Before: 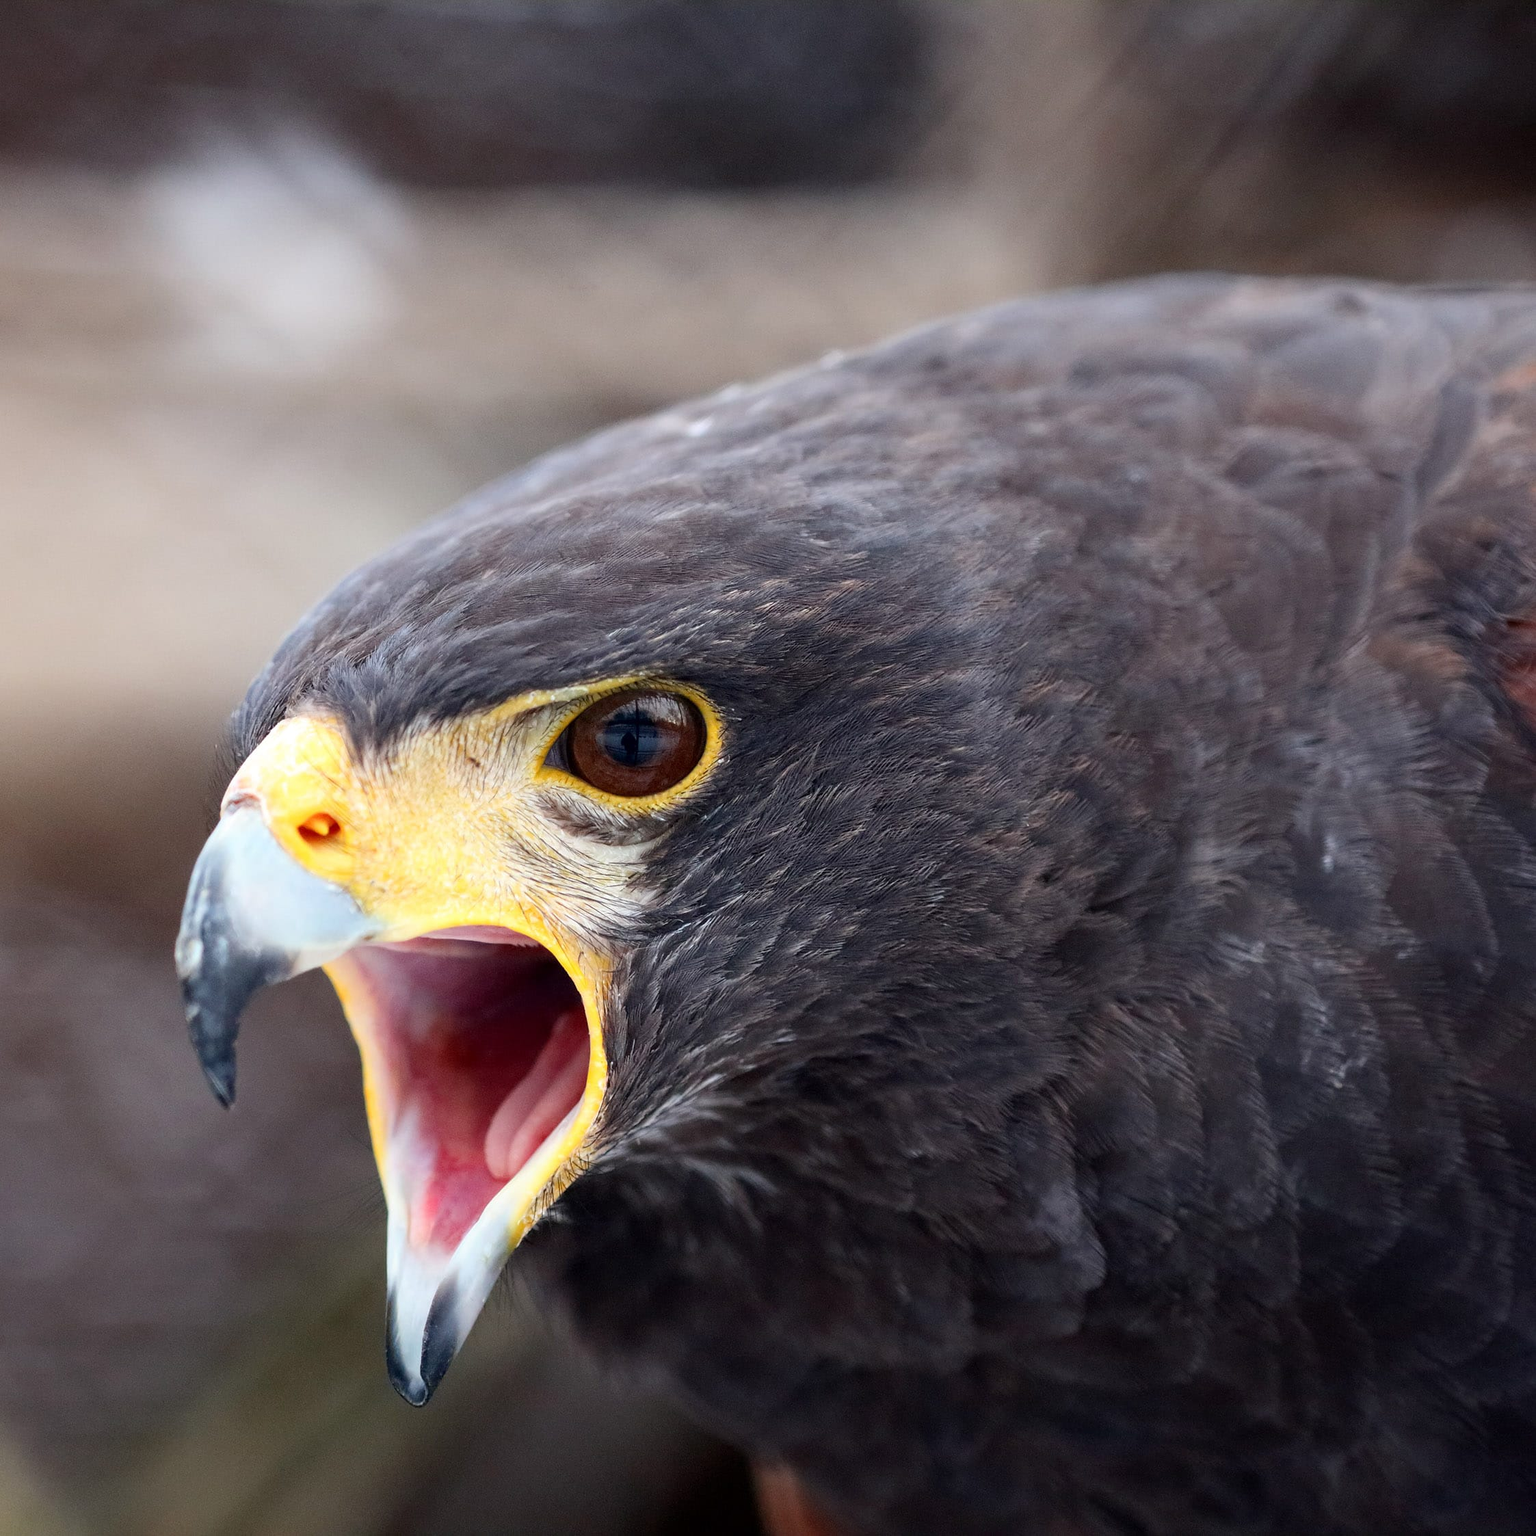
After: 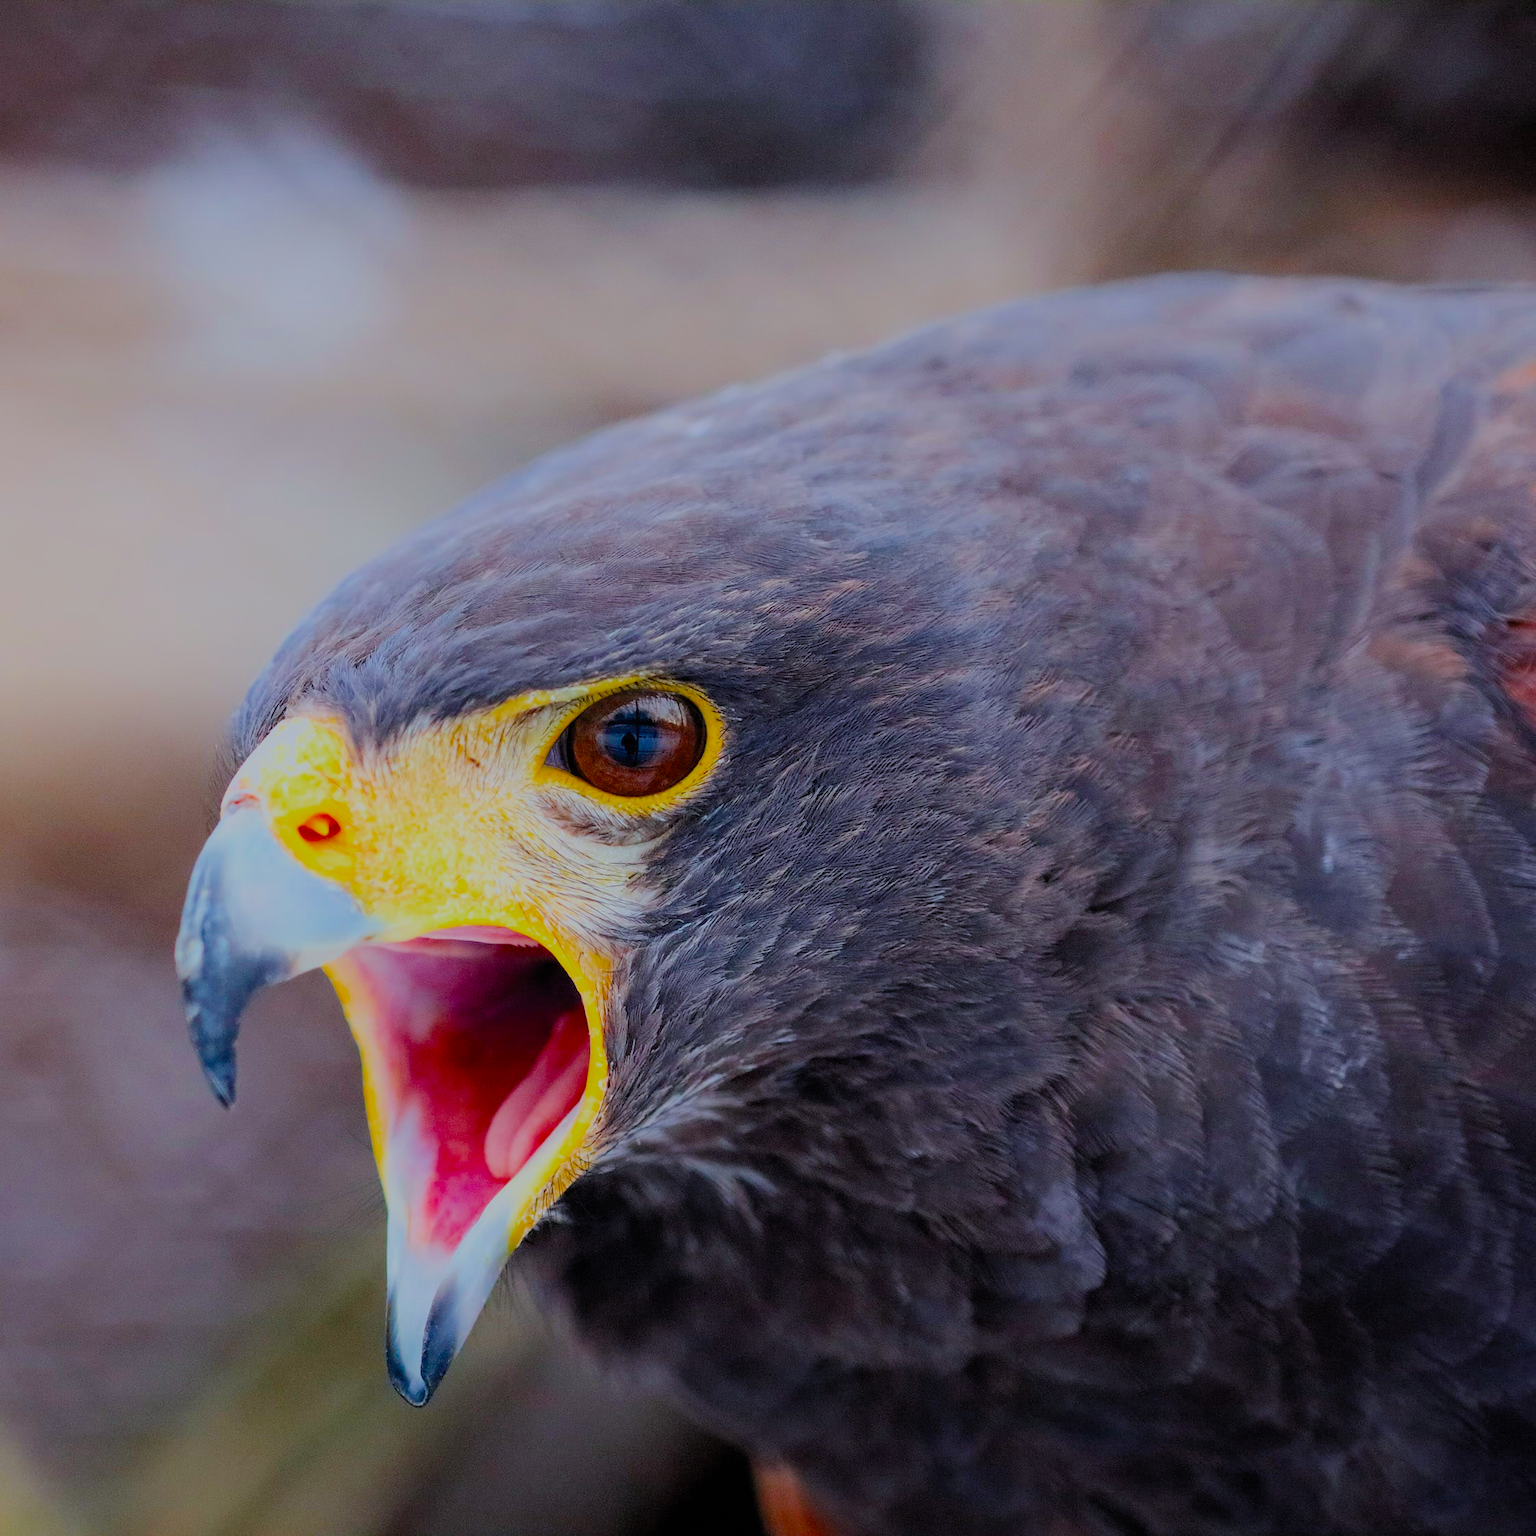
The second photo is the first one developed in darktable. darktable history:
shadows and highlights: shadows 0, highlights 40
color balance rgb: perceptual saturation grading › global saturation 25%, perceptual brilliance grading › mid-tones 10%, perceptual brilliance grading › shadows 15%, global vibrance 20%
white balance: red 0.967, blue 1.049
filmic rgb: white relative exposure 8 EV, threshold 3 EV, hardness 2.44, latitude 10.07%, contrast 0.72, highlights saturation mix 10%, shadows ↔ highlights balance 1.38%, color science v4 (2020), enable highlight reconstruction true
